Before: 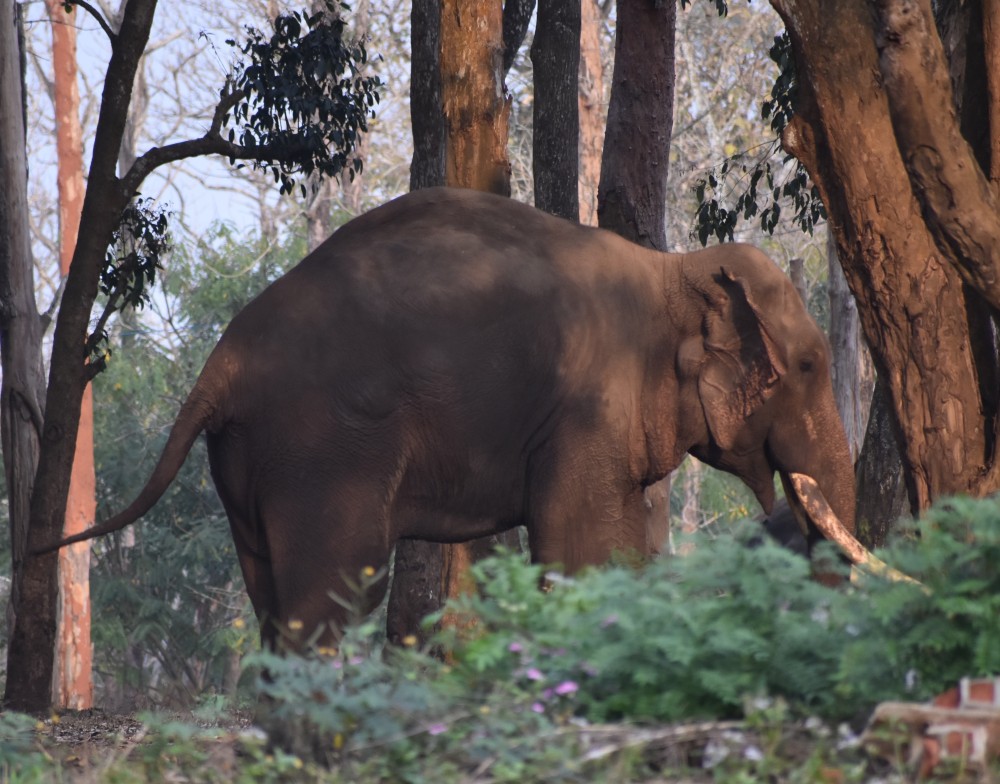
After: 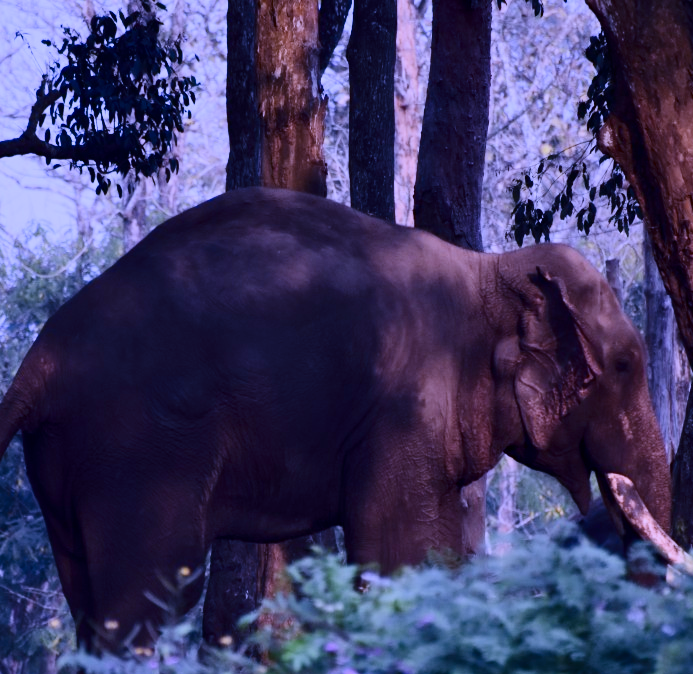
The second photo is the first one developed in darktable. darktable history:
contrast brightness saturation: contrast 0.32, brightness -0.08, saturation 0.17
filmic rgb: black relative exposure -7.65 EV, white relative exposure 4.56 EV, hardness 3.61
white balance: red 0.98, blue 1.61
crop: left 18.479%, right 12.2%, bottom 13.971%
